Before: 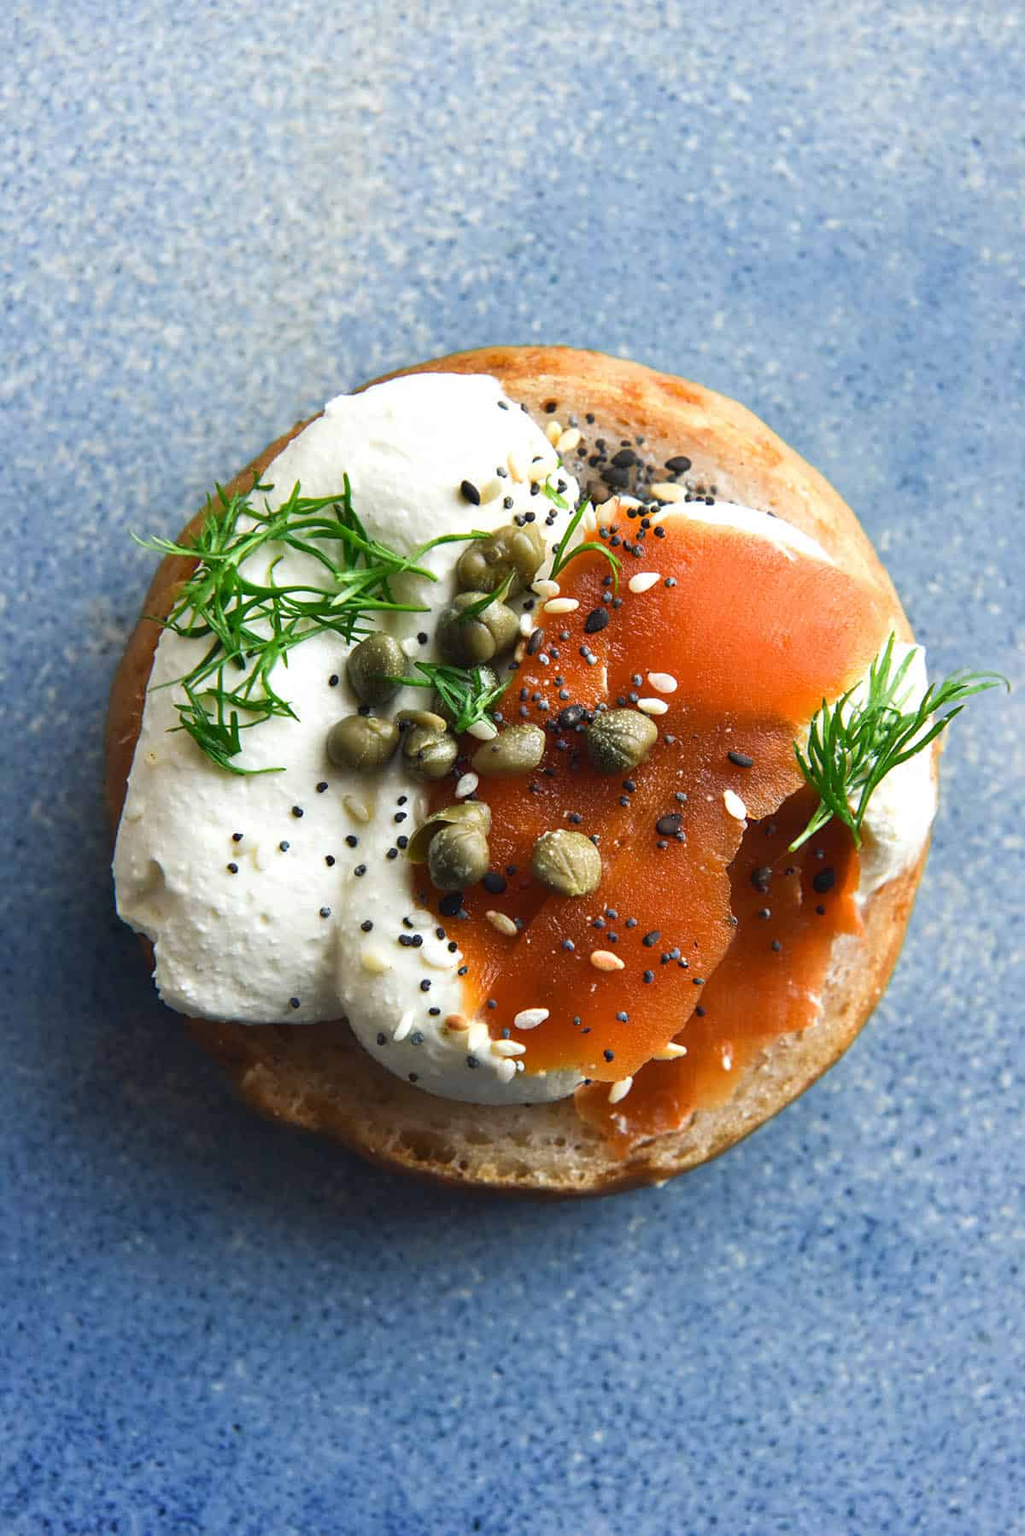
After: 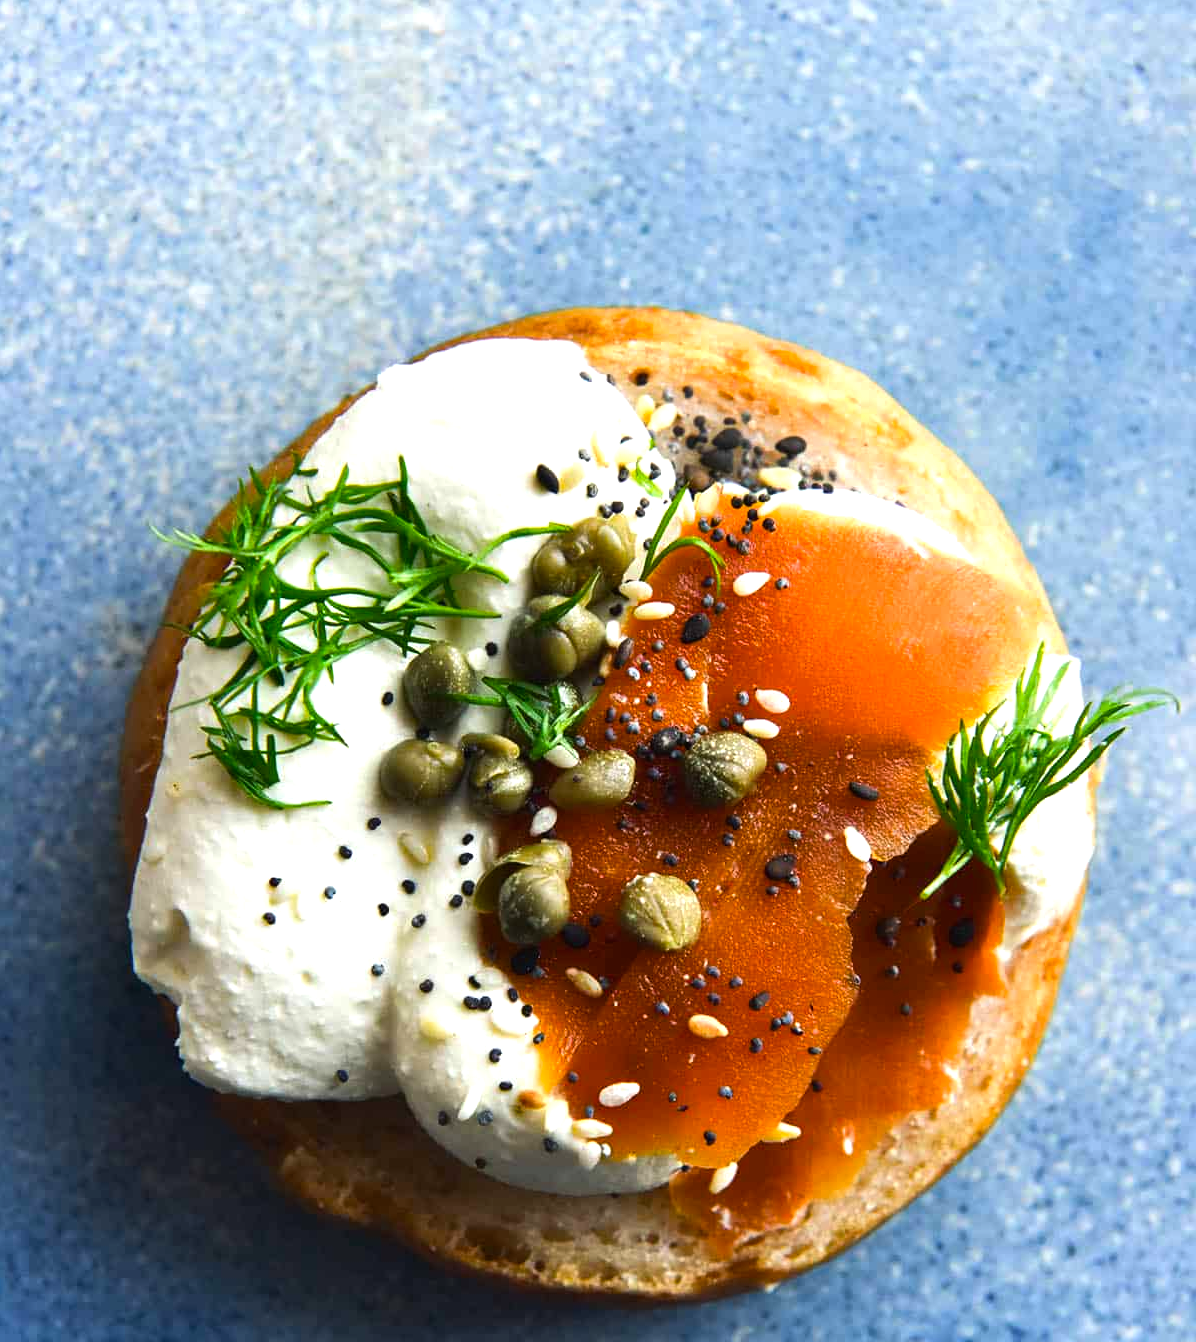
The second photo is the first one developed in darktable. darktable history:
crop: left 0.316%, top 5.487%, bottom 19.871%
color balance rgb: perceptual saturation grading › global saturation 25.327%
tone equalizer: -8 EV -0.446 EV, -7 EV -0.4 EV, -6 EV -0.297 EV, -5 EV -0.213 EV, -3 EV 0.188 EV, -2 EV 0.357 EV, -1 EV 0.413 EV, +0 EV 0.416 EV, edges refinement/feathering 500, mask exposure compensation -1.57 EV, preserve details no
